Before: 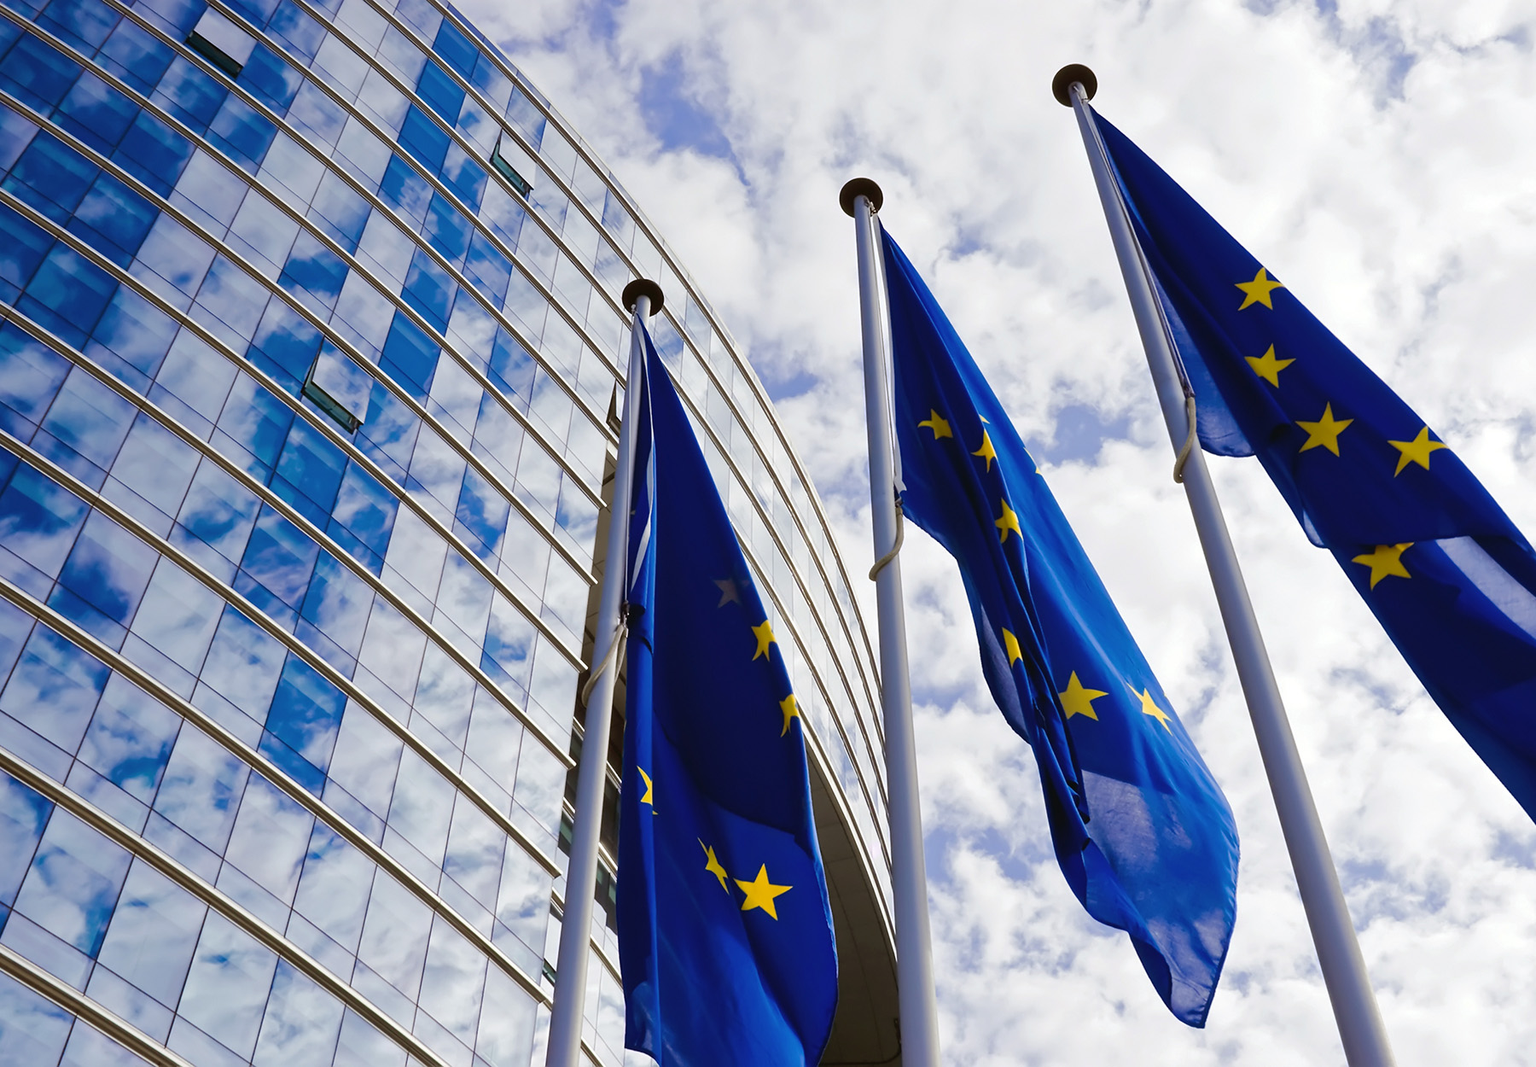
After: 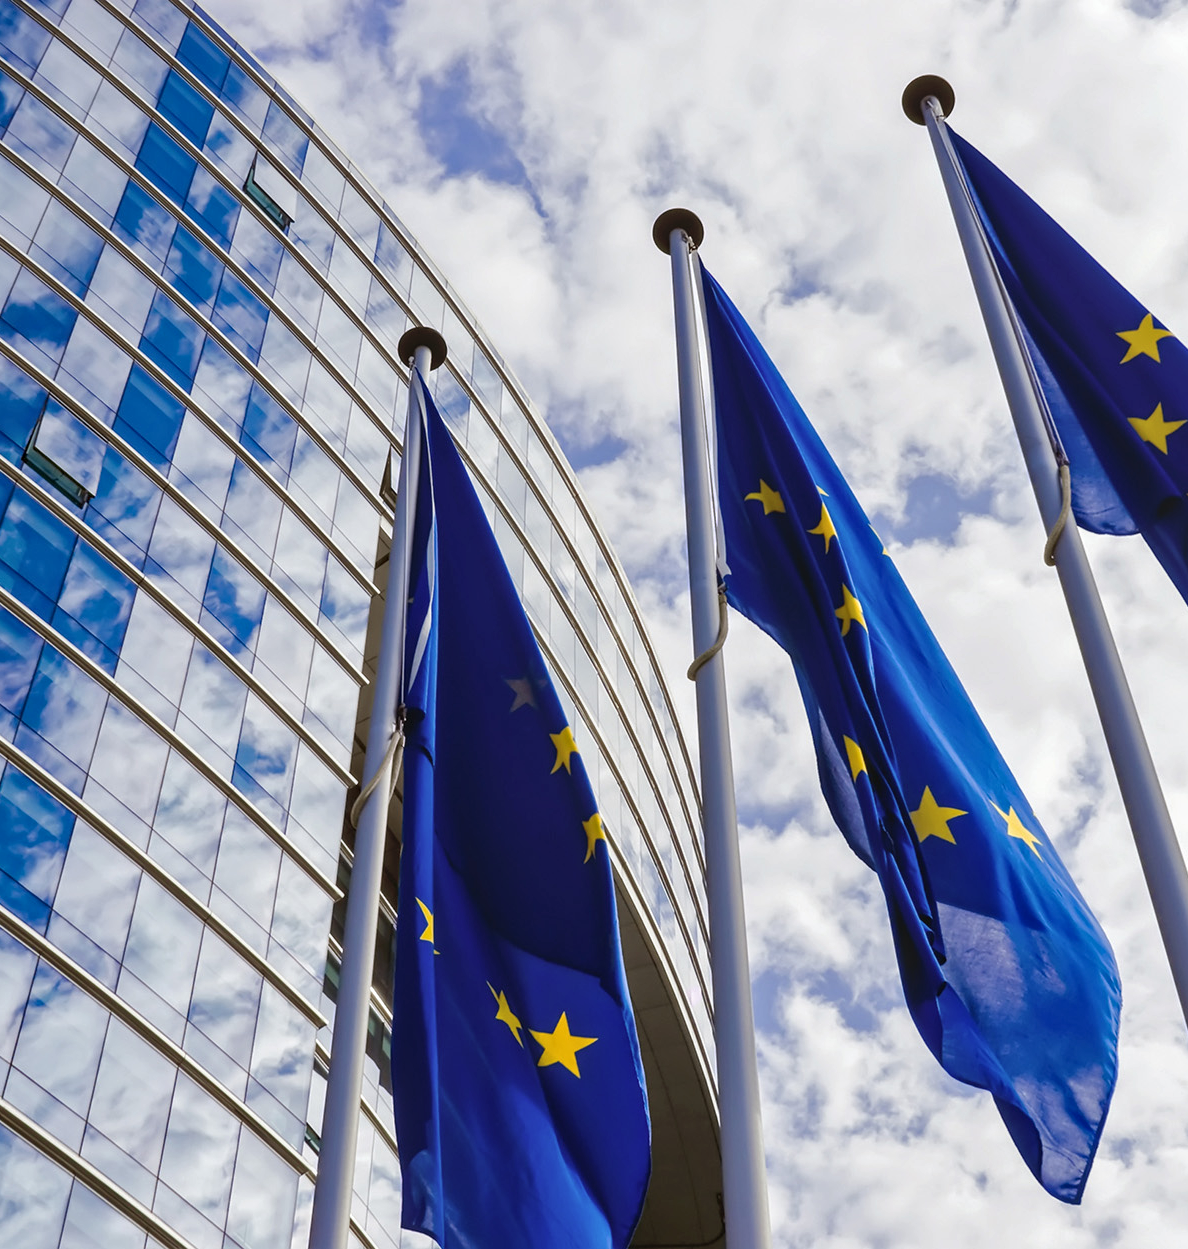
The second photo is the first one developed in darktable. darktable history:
crop and rotate: left 18.442%, right 15.508%
tone equalizer: on, module defaults
local contrast: on, module defaults
